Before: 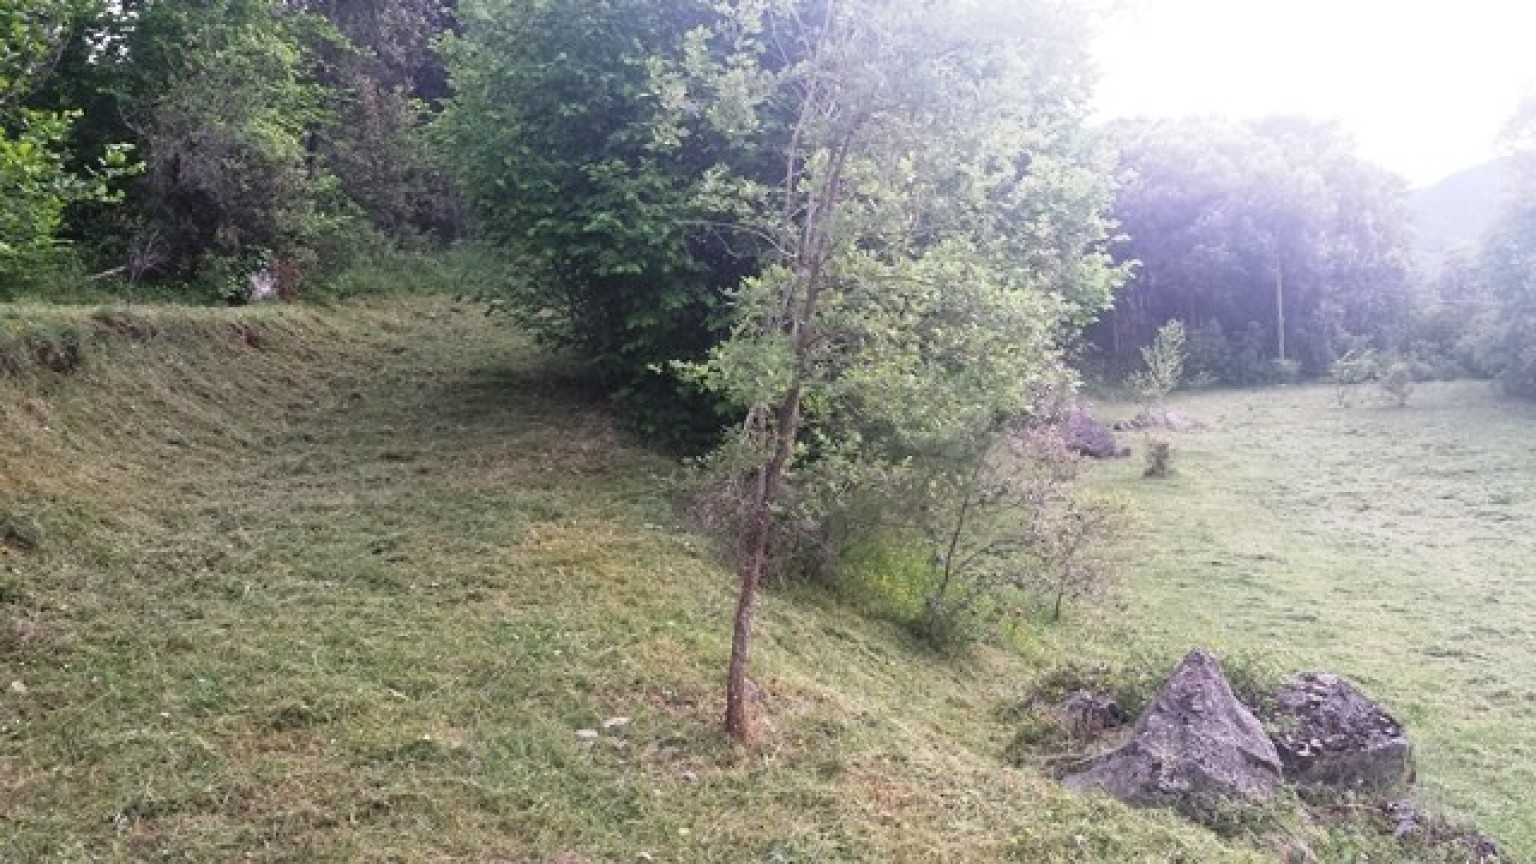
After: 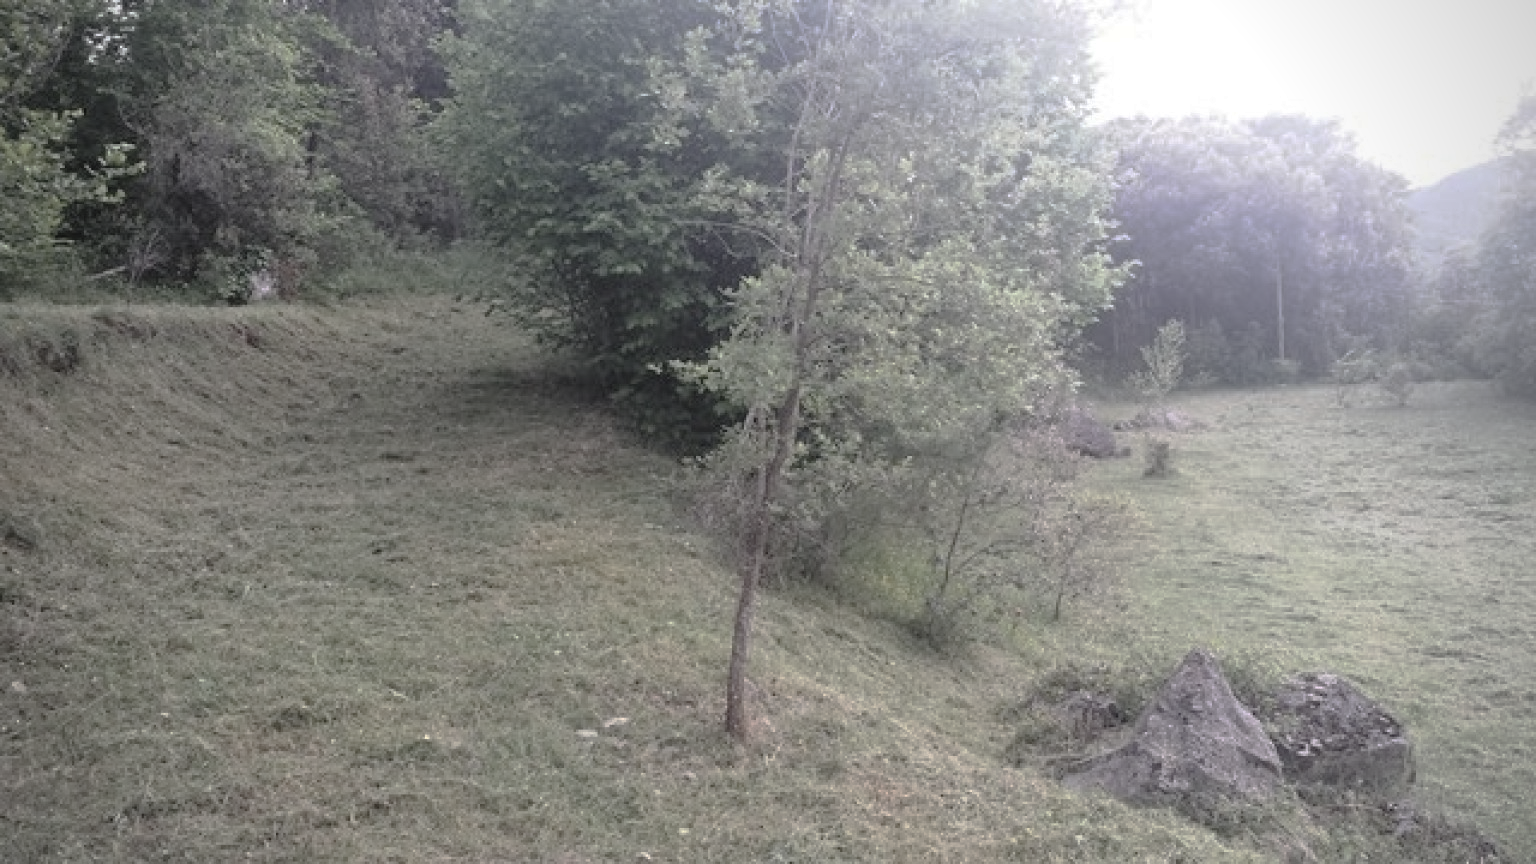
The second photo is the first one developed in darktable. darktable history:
vignetting: unbound false
contrast brightness saturation: brightness 0.188, saturation -0.497
base curve: curves: ch0 [(0, 0) (0.841, 0.609) (1, 1)], preserve colors none
